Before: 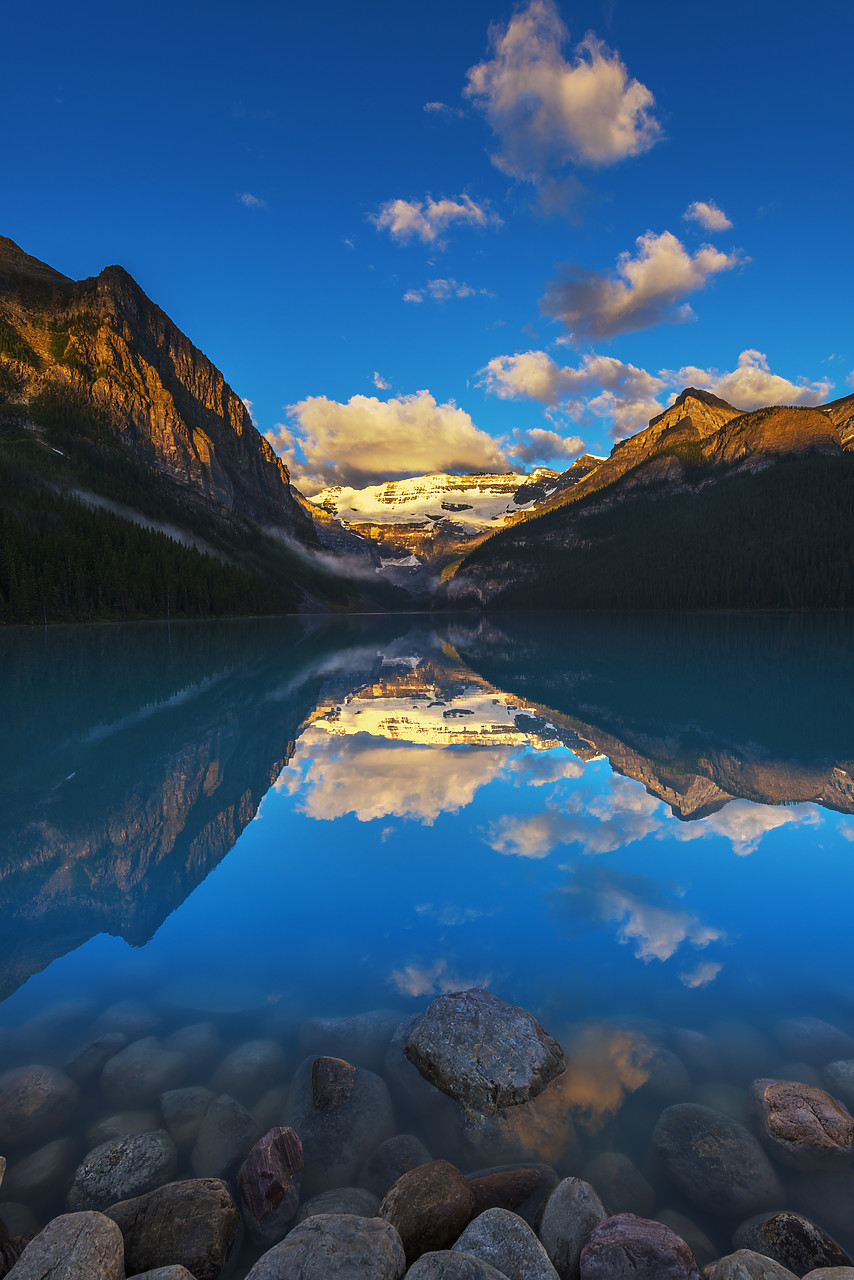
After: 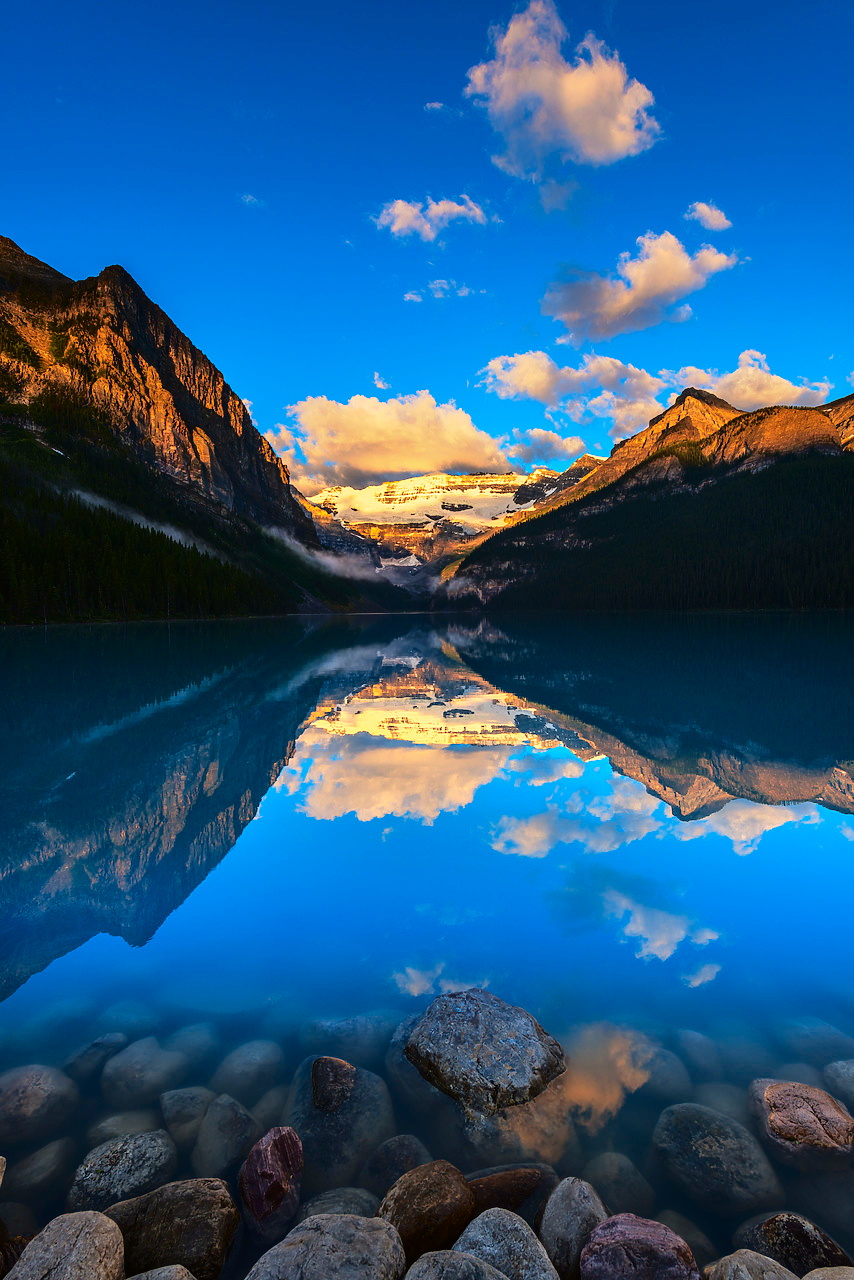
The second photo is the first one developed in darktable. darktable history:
tone curve: curves: ch0 [(0, 0.01) (0.058, 0.039) (0.159, 0.117) (0.282, 0.327) (0.45, 0.534) (0.676, 0.751) (0.89, 0.919) (1, 1)]; ch1 [(0, 0) (0.094, 0.081) (0.285, 0.299) (0.385, 0.403) (0.447, 0.455) (0.495, 0.496) (0.544, 0.552) (0.589, 0.612) (0.722, 0.728) (1, 1)]; ch2 [(0, 0) (0.257, 0.217) (0.43, 0.421) (0.498, 0.507) (0.531, 0.544) (0.56, 0.579) (0.625, 0.642) (1, 1)], color space Lab, independent channels, preserve colors none
